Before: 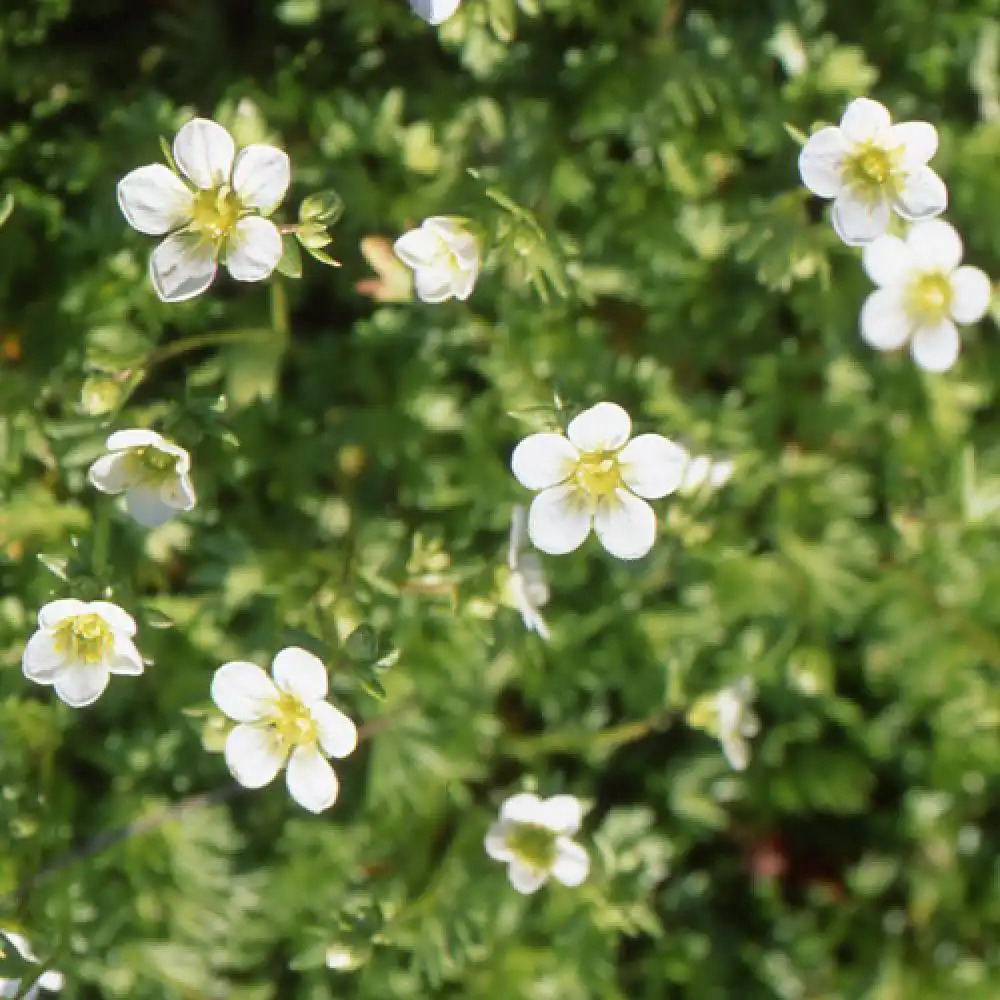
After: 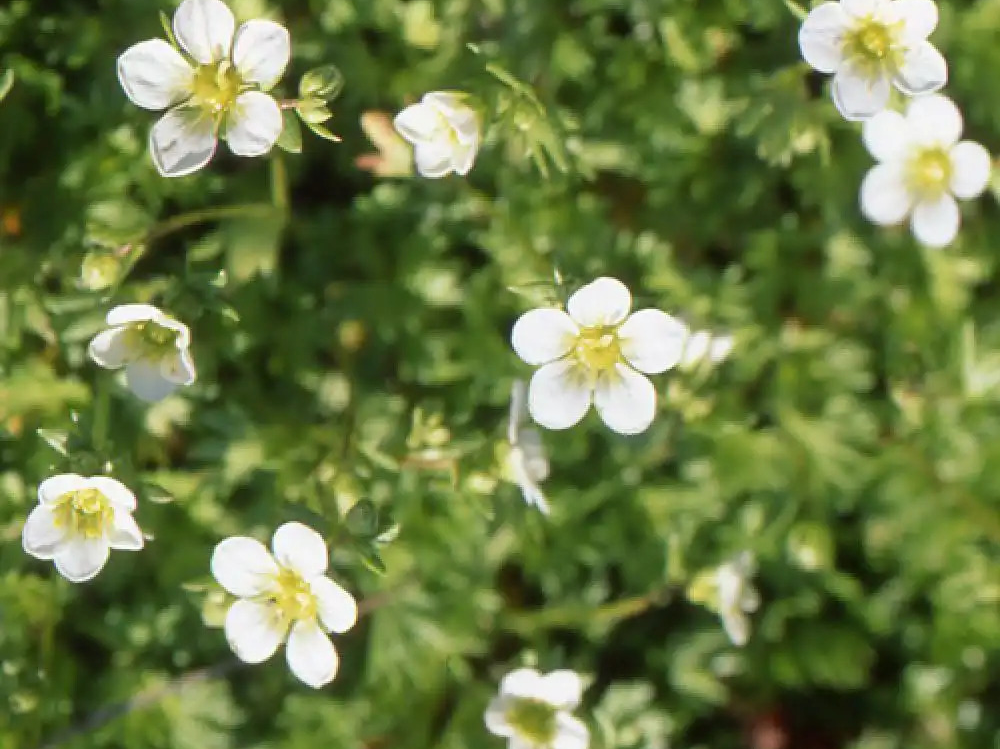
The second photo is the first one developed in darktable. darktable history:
crop and rotate: top 12.581%, bottom 12.439%
